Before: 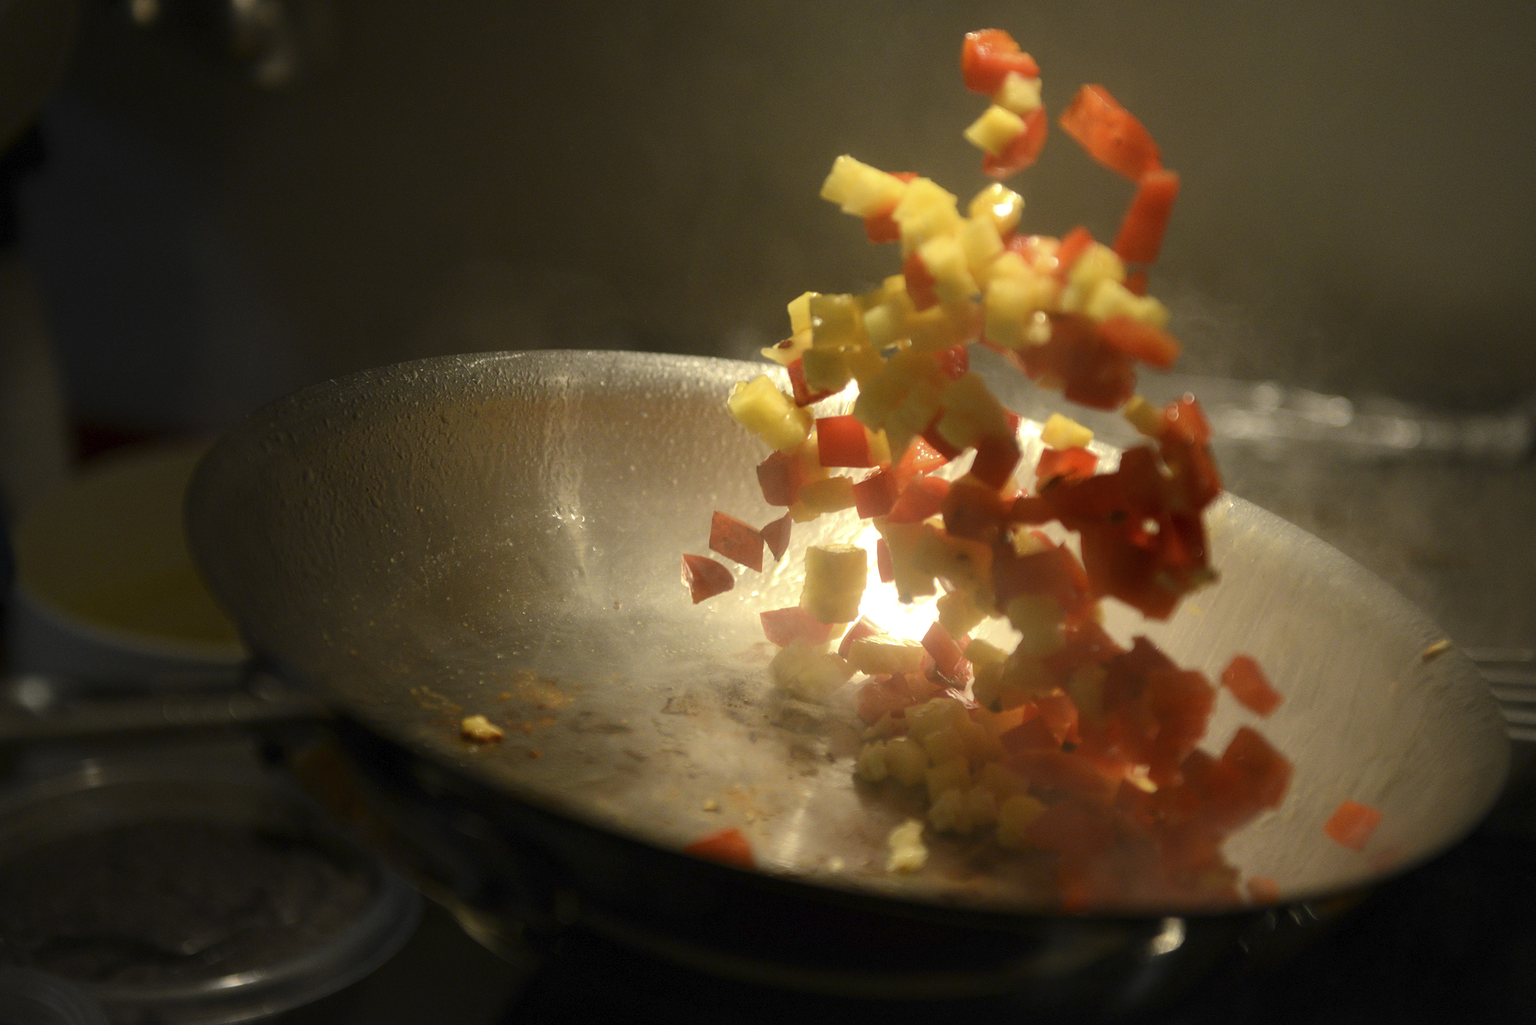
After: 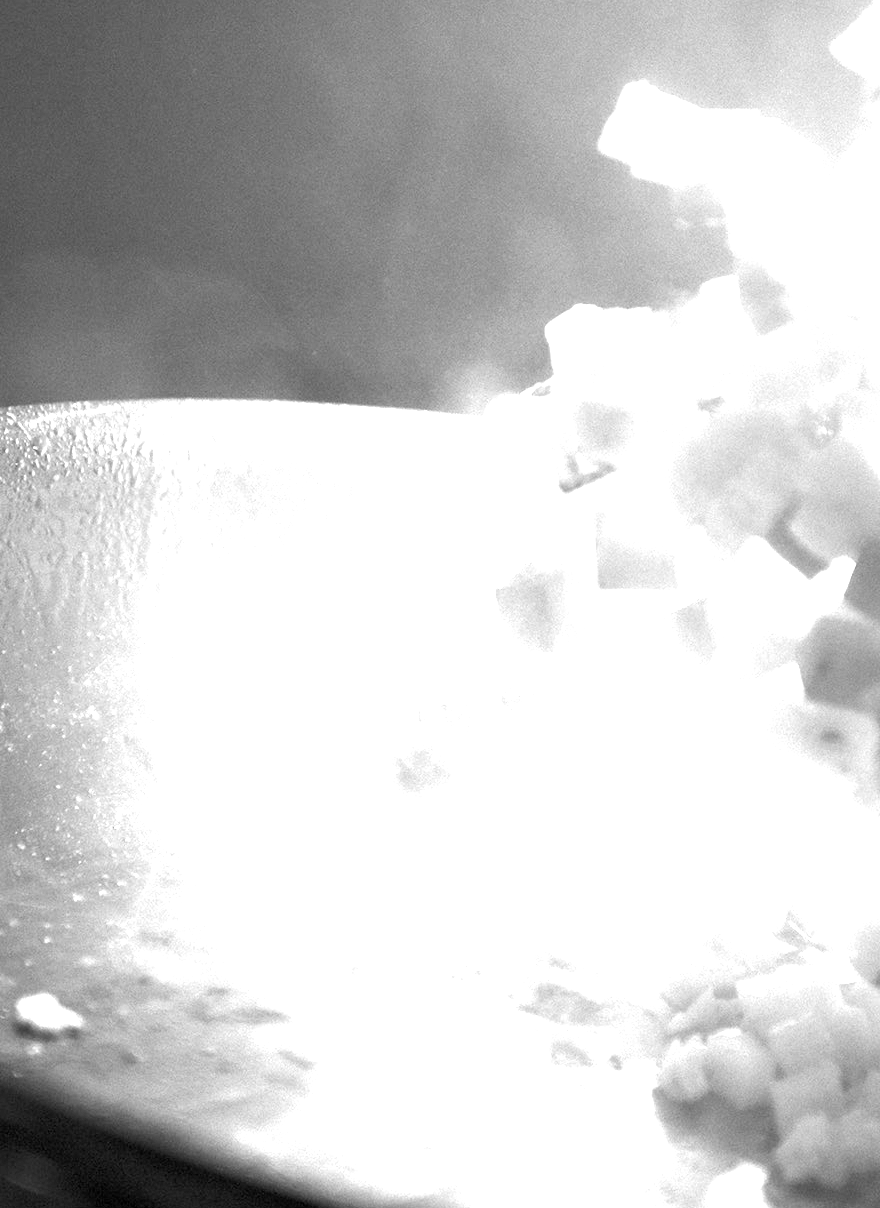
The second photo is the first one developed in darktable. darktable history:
monochrome: size 3.1
crop and rotate: left 29.476%, top 10.214%, right 35.32%, bottom 17.333%
color correction: highlights a* -0.482, highlights b* 9.48, shadows a* -9.48, shadows b* 0.803
exposure: exposure 3 EV, compensate highlight preservation false
